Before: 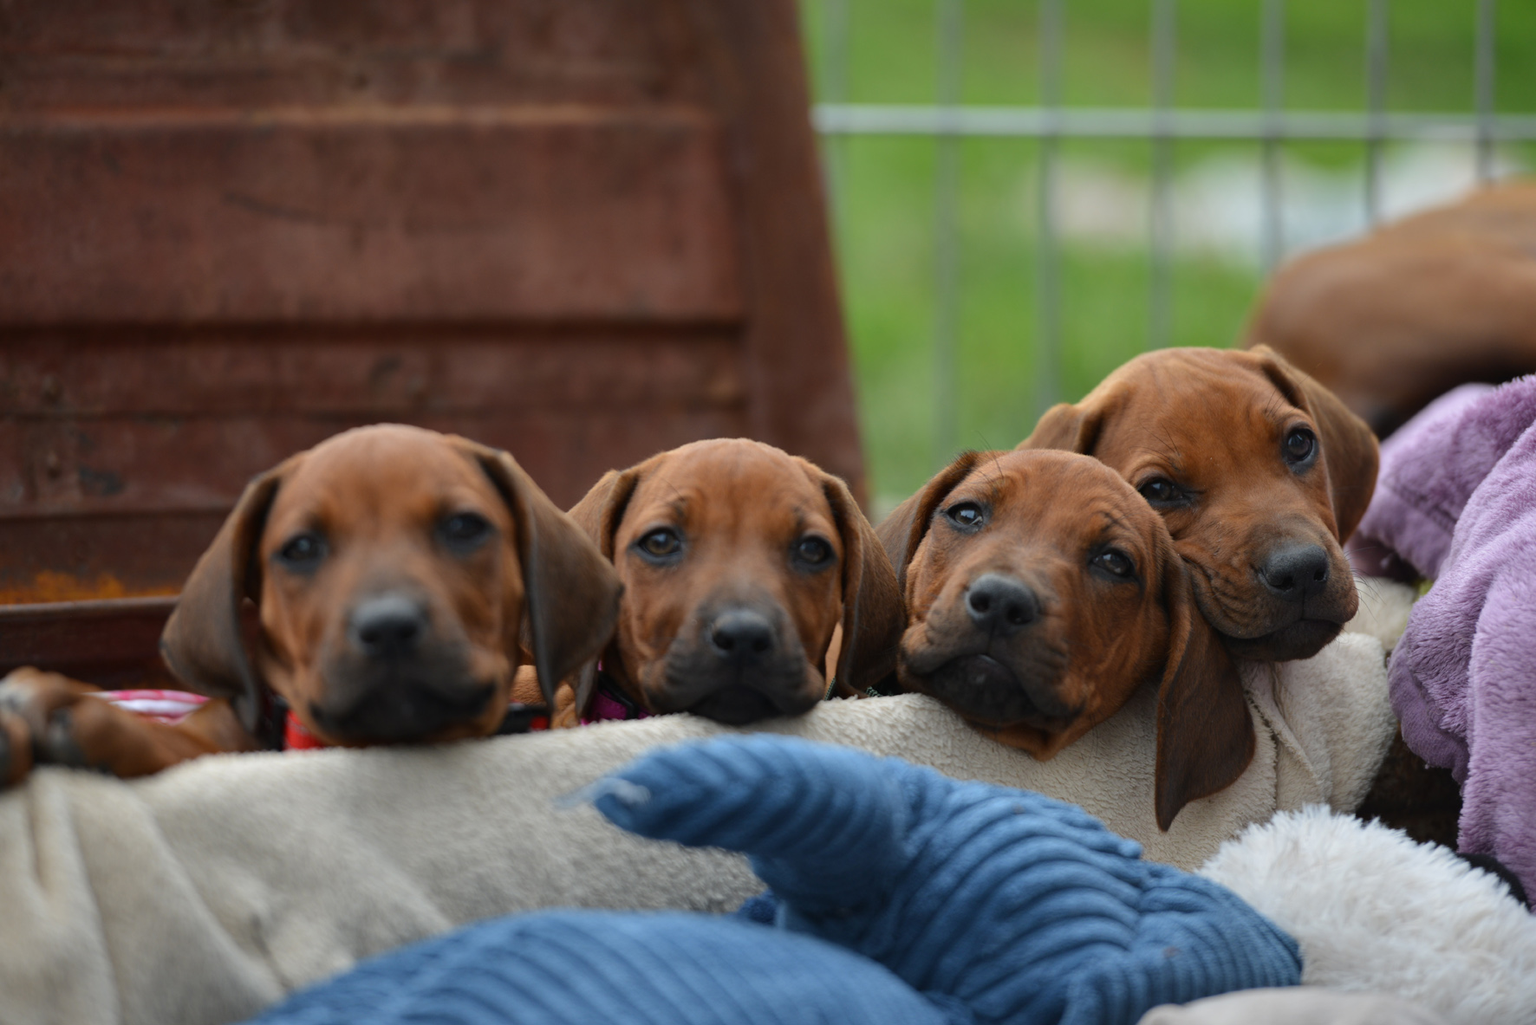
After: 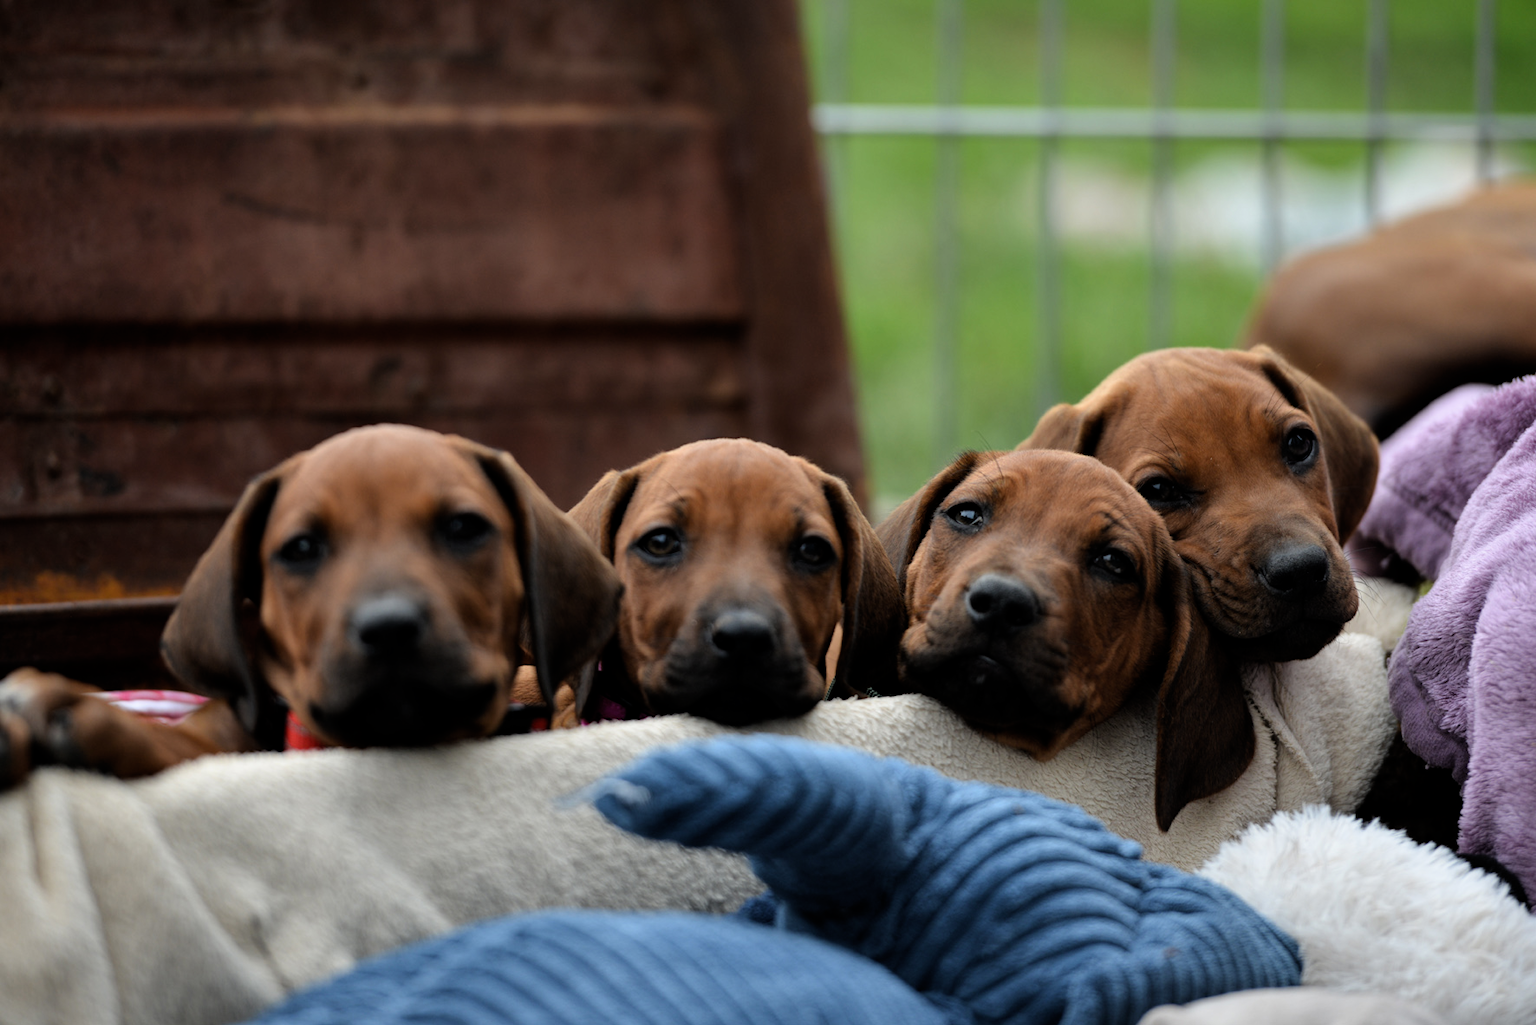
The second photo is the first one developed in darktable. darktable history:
filmic rgb: black relative exposure -8.67 EV, white relative exposure 2.67 EV, target black luminance 0%, target white luminance 99.961%, hardness 6.26, latitude 75.4%, contrast 1.324, highlights saturation mix -5.81%
